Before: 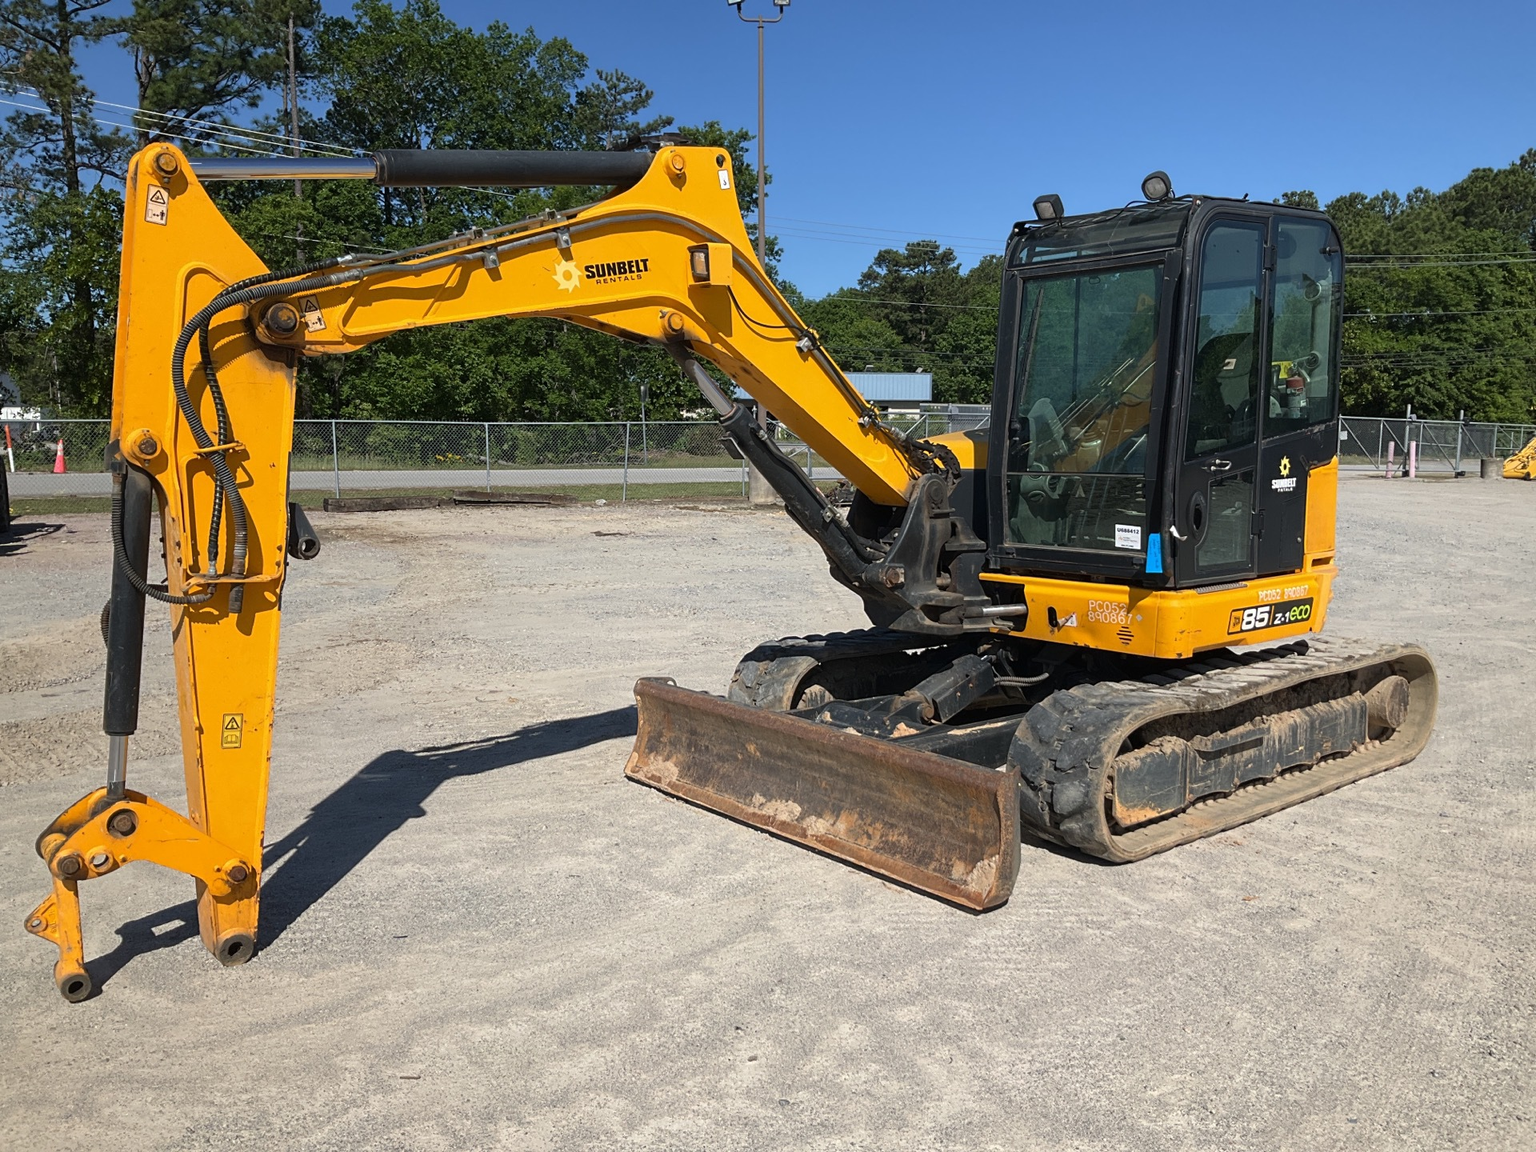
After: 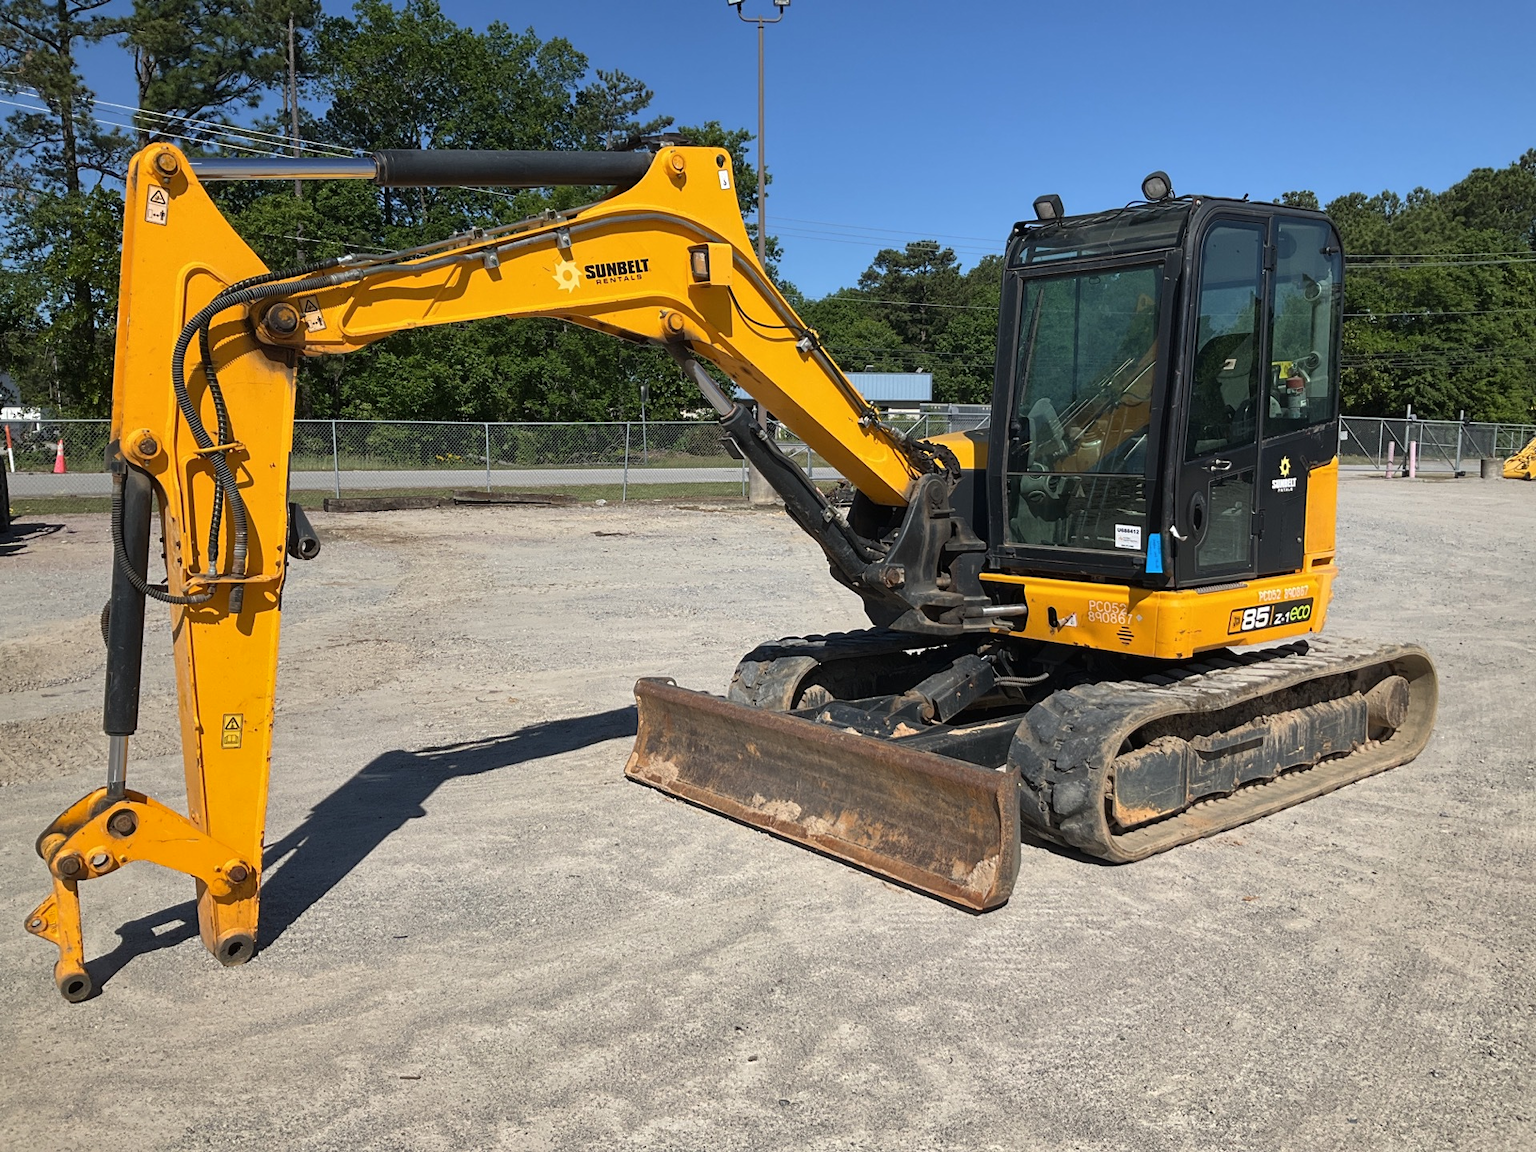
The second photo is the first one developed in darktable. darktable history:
shadows and highlights: shadows 12, white point adjustment 1.2, soften with gaussian
